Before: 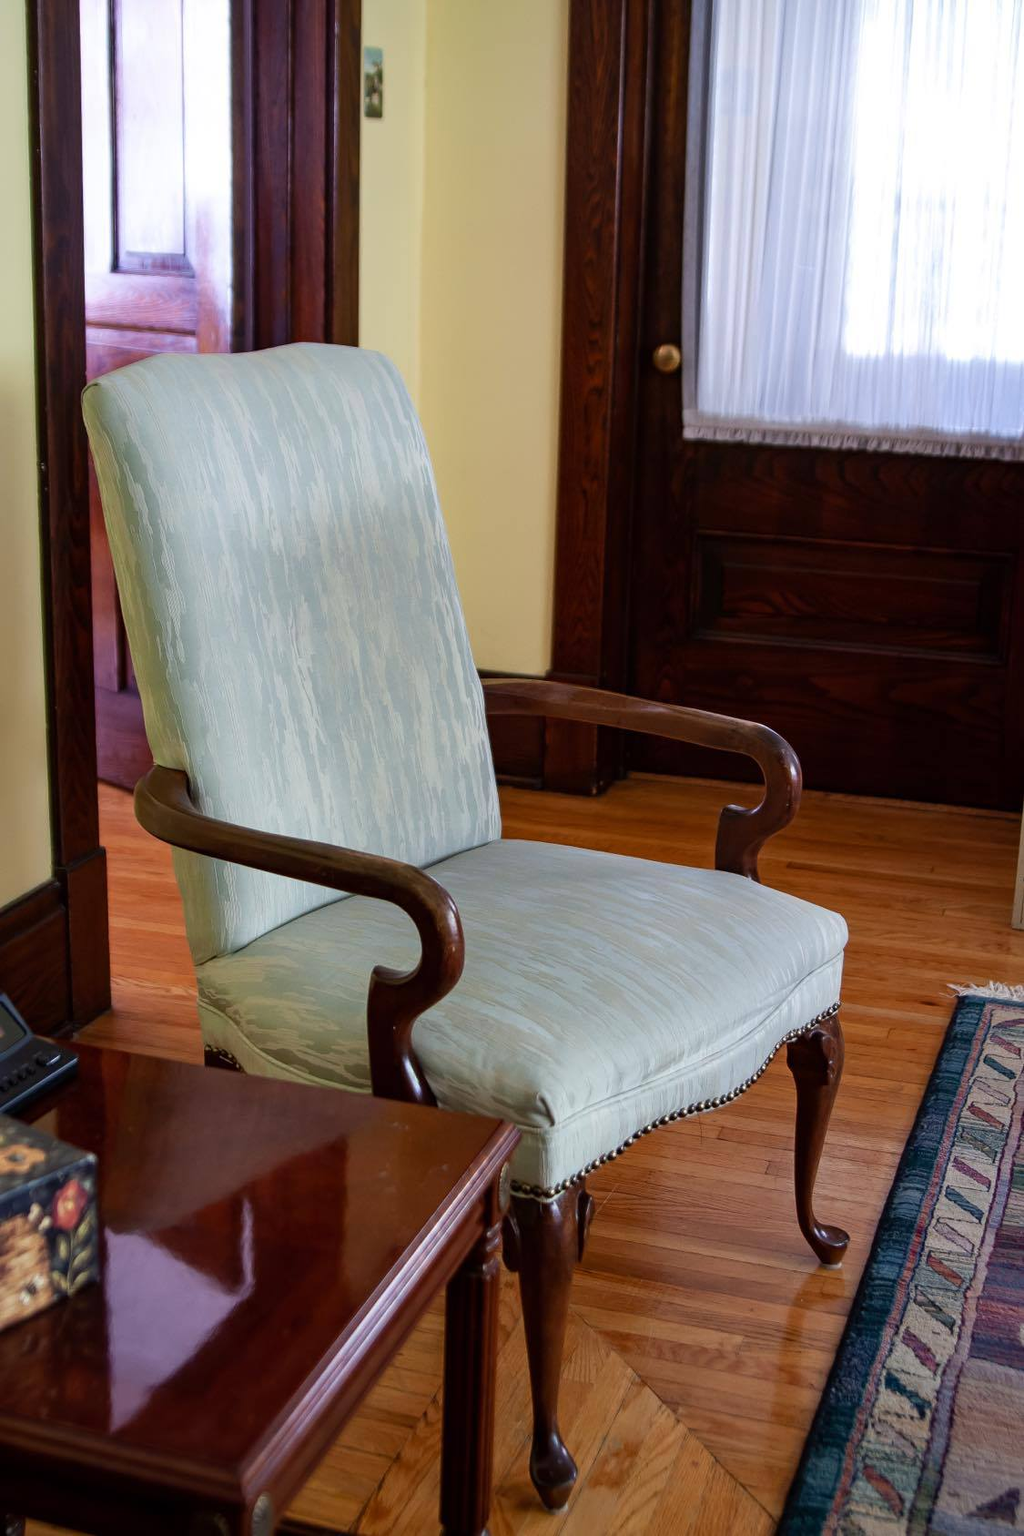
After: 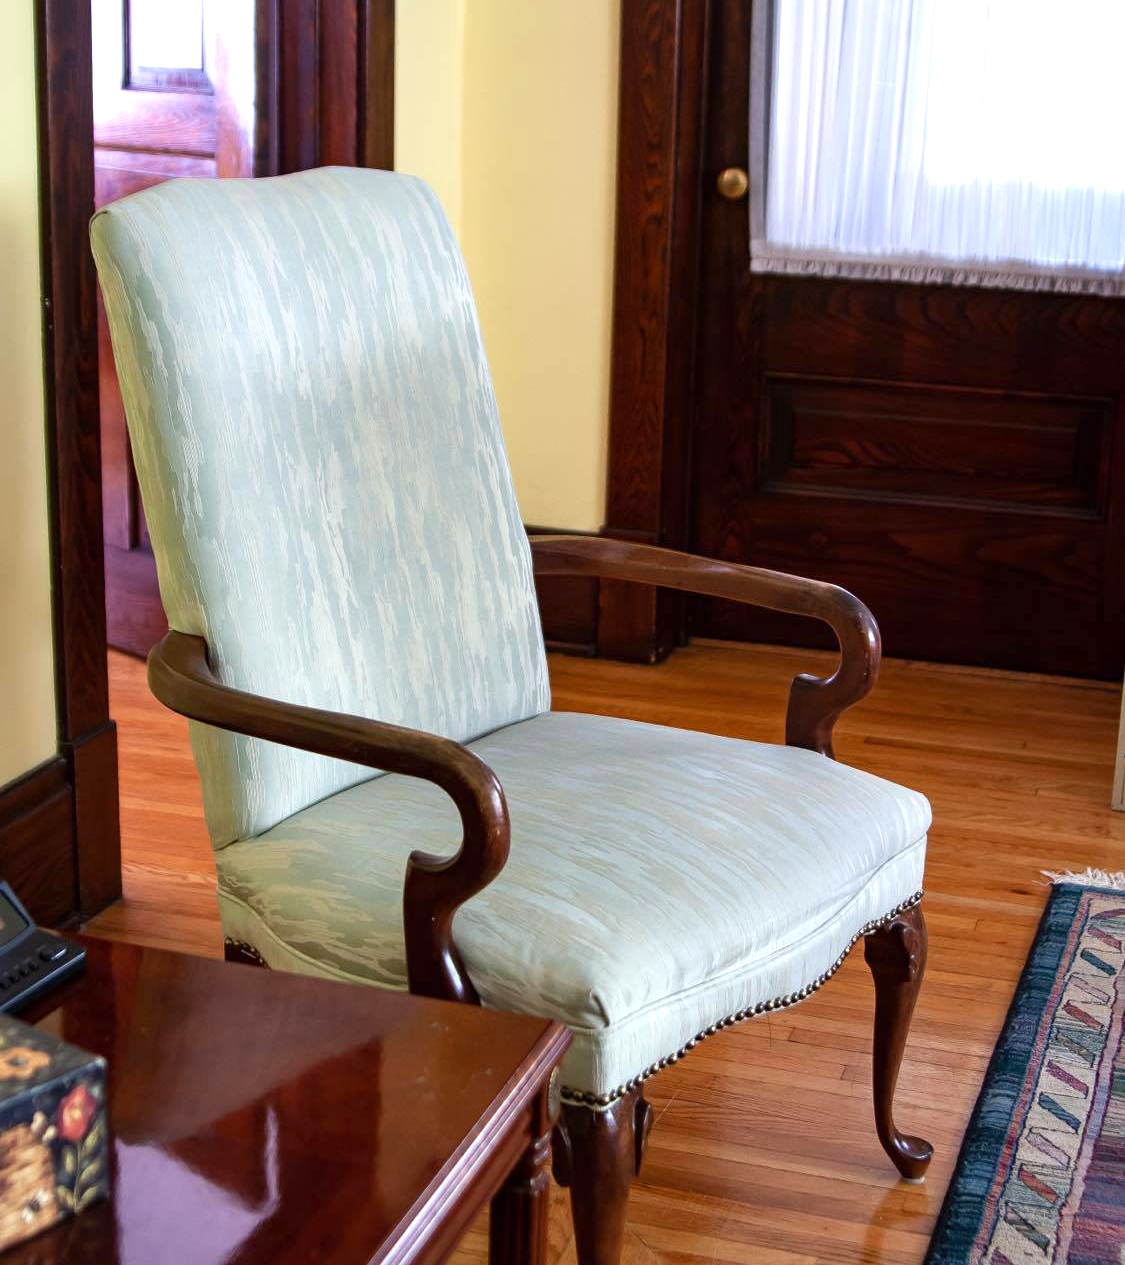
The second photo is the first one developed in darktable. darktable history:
exposure: exposure 0.6 EV, compensate highlight preservation false
crop and rotate: top 12.5%, bottom 12.5%
